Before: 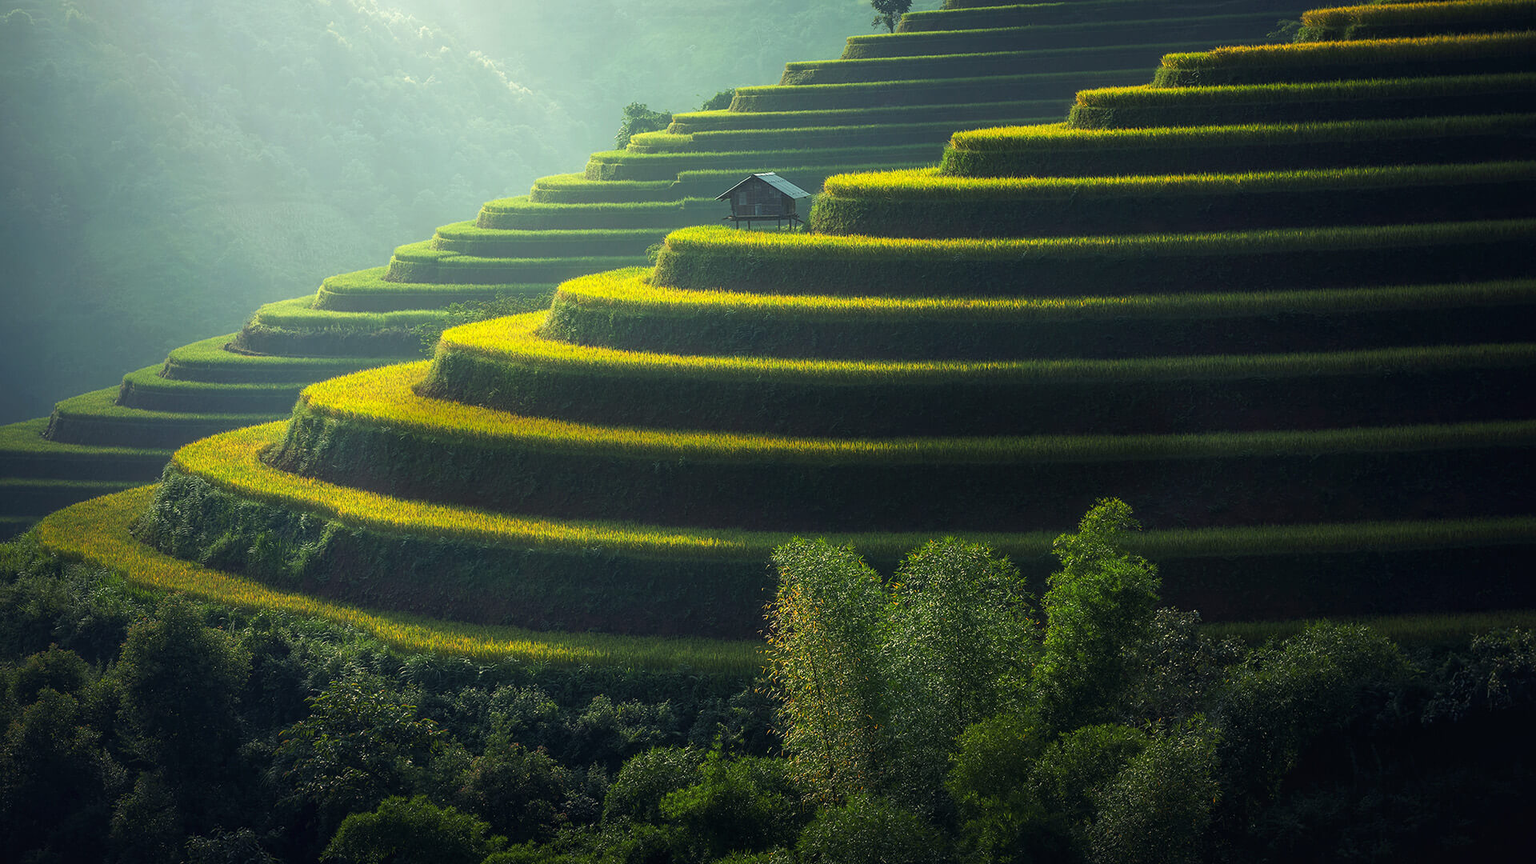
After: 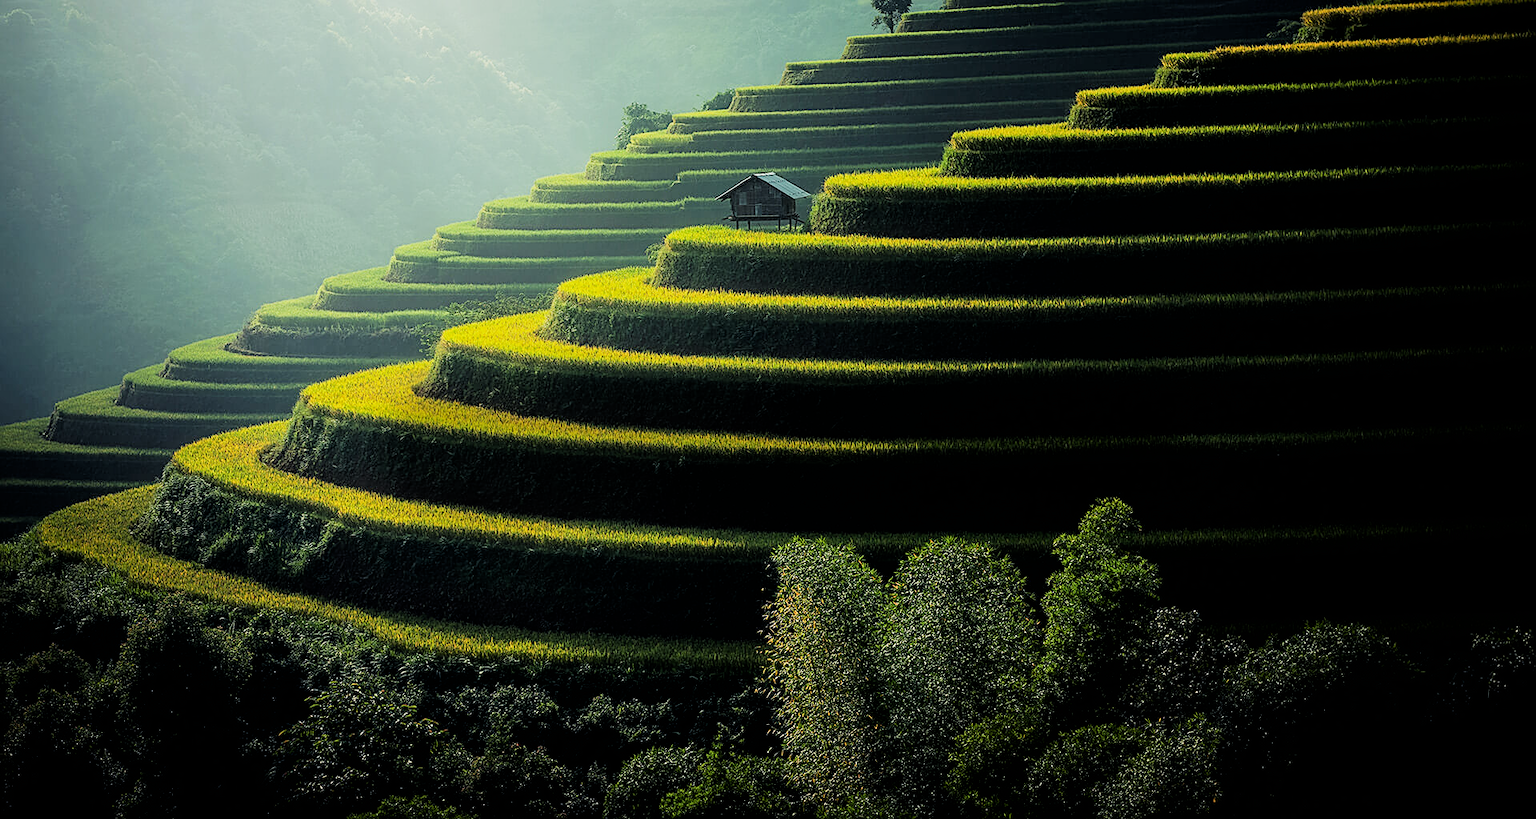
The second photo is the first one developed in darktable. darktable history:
crop and rotate: top 0.008%, bottom 5.172%
filmic rgb: black relative exposure -5.07 EV, white relative exposure 3.96 EV, hardness 2.89, contrast 1.3, highlights saturation mix -31.28%
exposure: black level correction 0.011, compensate highlight preservation false
sharpen: on, module defaults
